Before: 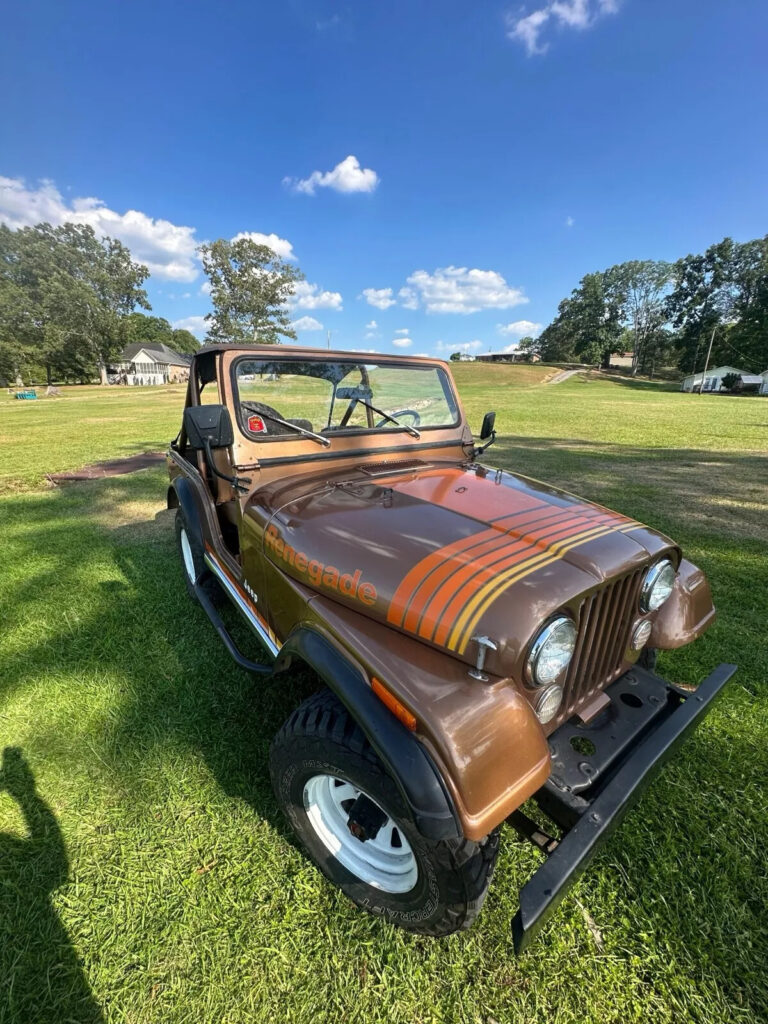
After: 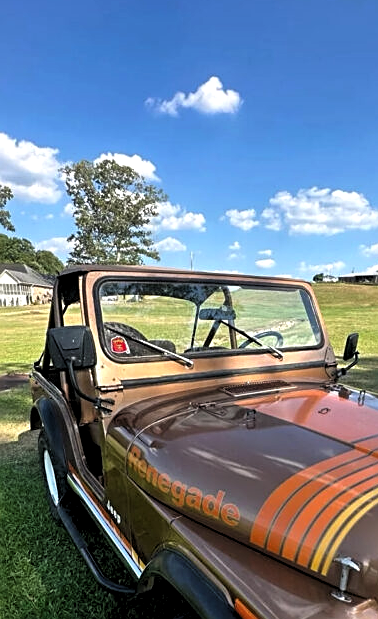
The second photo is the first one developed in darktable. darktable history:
sharpen: on, module defaults
crop: left 17.914%, top 7.78%, right 32.842%, bottom 31.679%
shadows and highlights: soften with gaussian
levels: levels [0.062, 0.494, 0.925]
